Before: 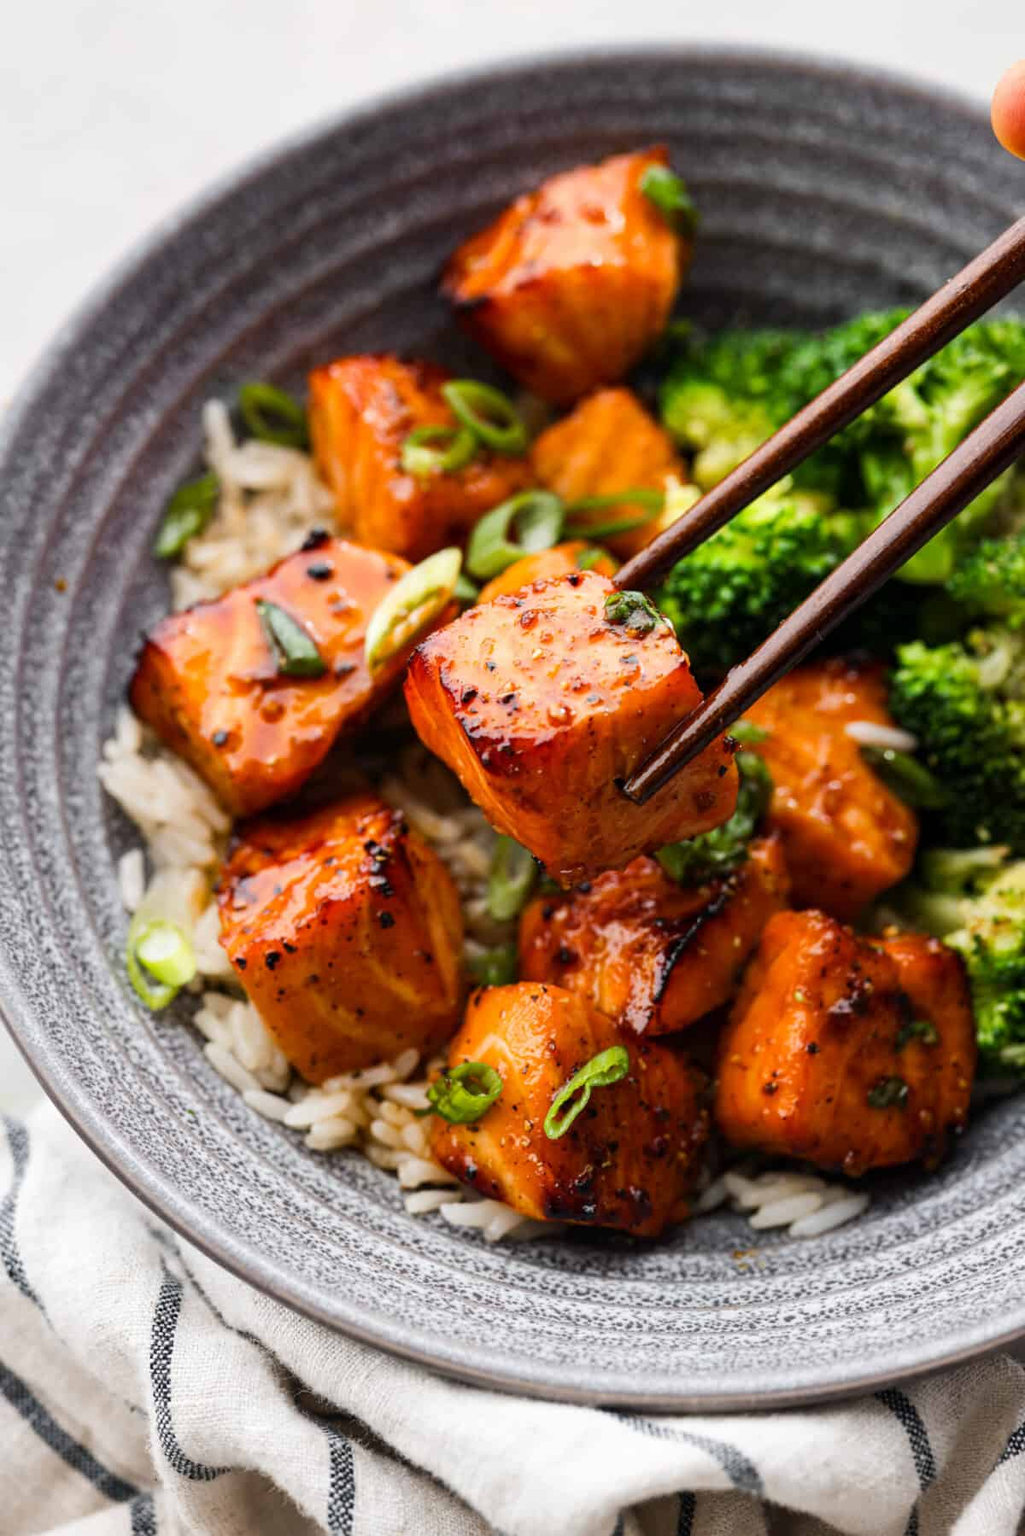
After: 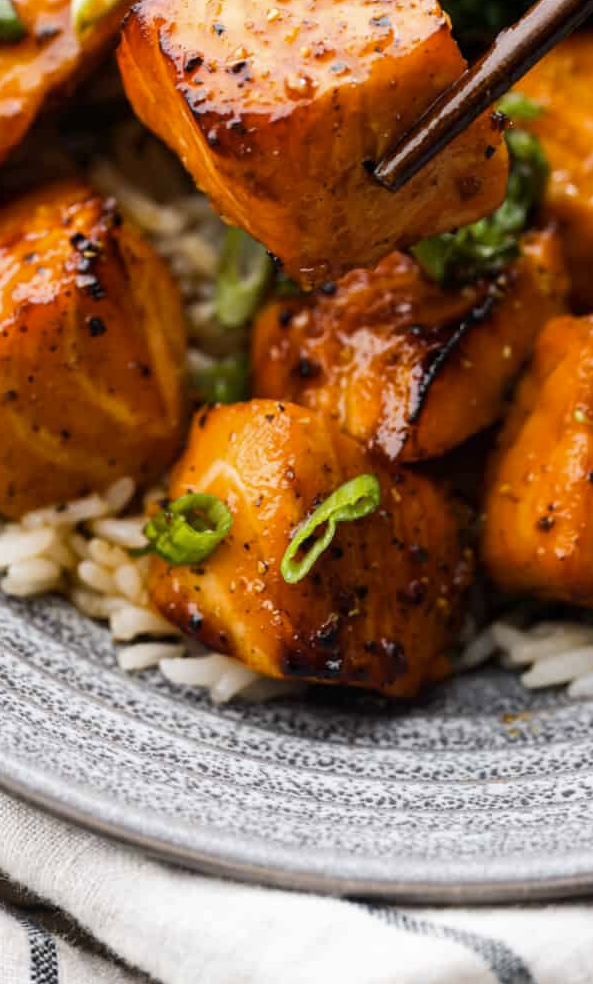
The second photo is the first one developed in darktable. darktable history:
color contrast: green-magenta contrast 0.81
crop: left 29.672%, top 41.786%, right 20.851%, bottom 3.487%
